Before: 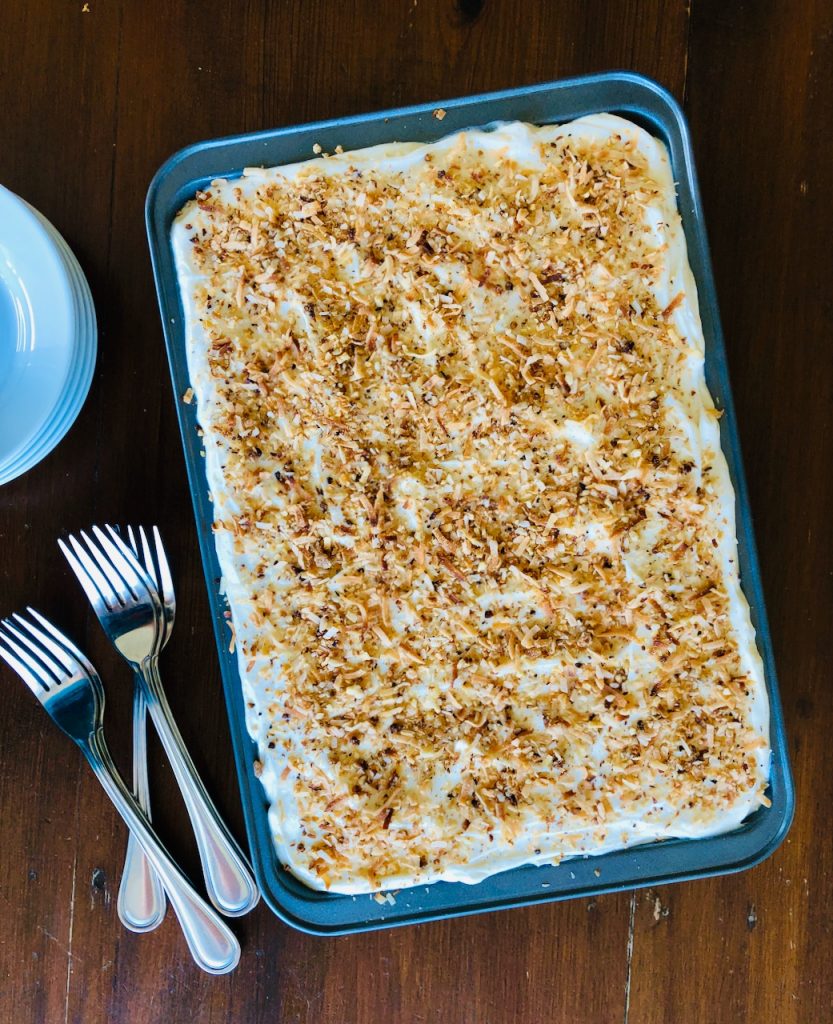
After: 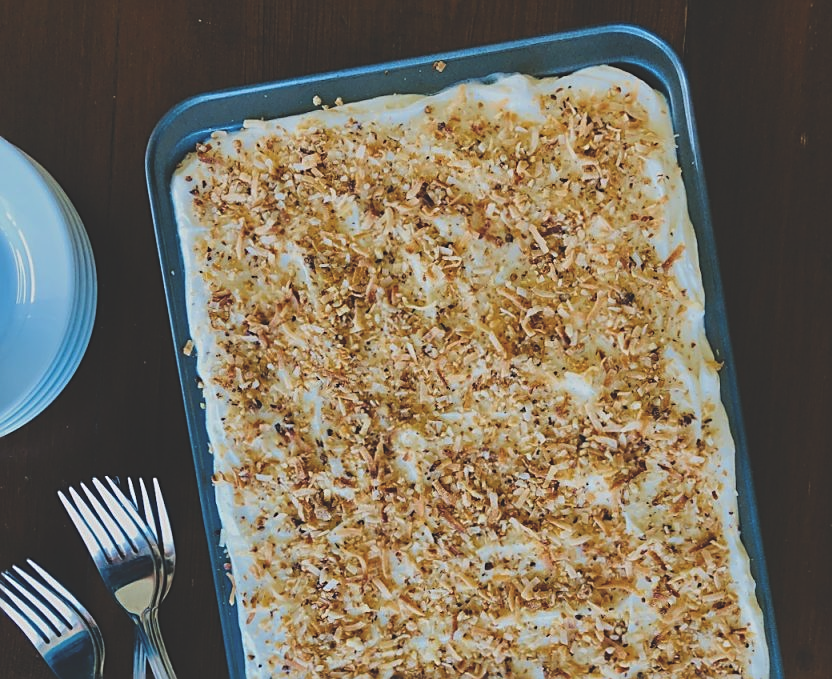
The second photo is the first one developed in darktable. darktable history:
crop and rotate: top 4.764%, bottom 28.908%
sharpen: on, module defaults
exposure: black level correction -0.035, exposure -0.496 EV, compensate highlight preservation false
